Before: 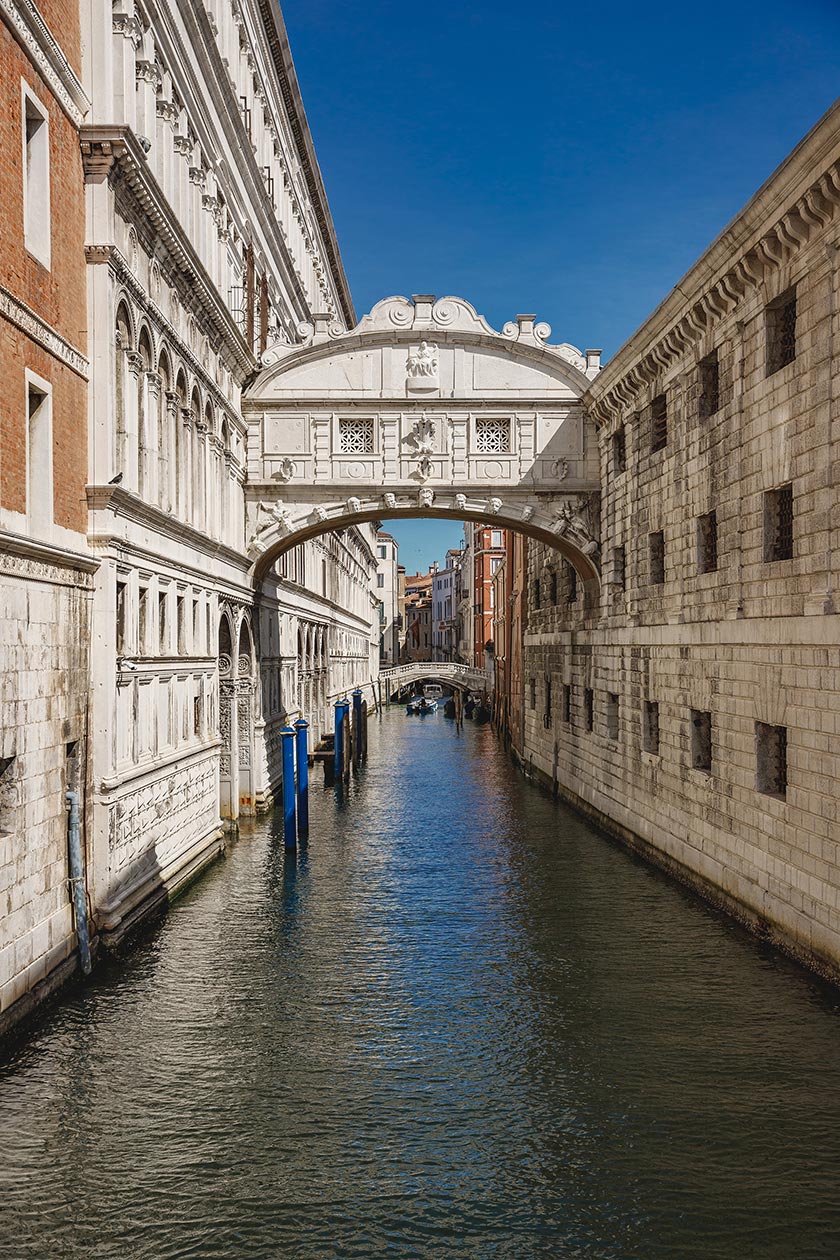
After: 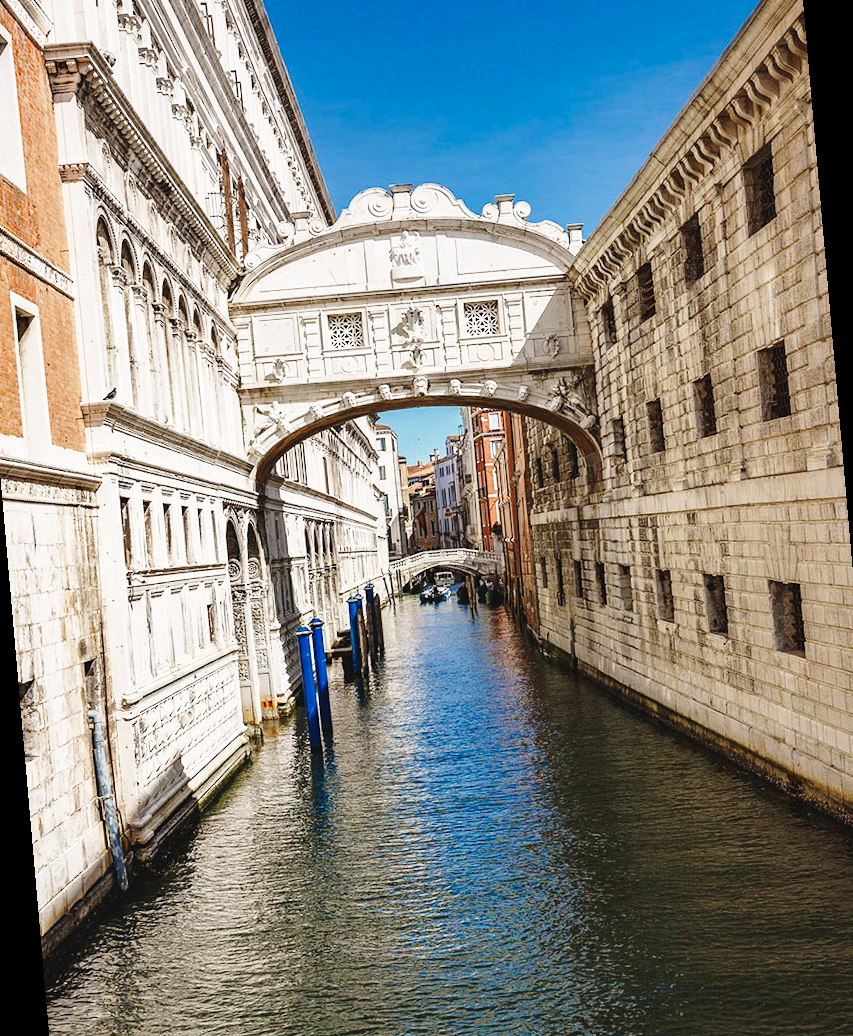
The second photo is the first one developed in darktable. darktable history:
rotate and perspective: rotation -5°, crop left 0.05, crop right 0.952, crop top 0.11, crop bottom 0.89
tone equalizer: on, module defaults
base curve: curves: ch0 [(0, 0) (0.036, 0.037) (0.121, 0.228) (0.46, 0.76) (0.859, 0.983) (1, 1)], preserve colors none
